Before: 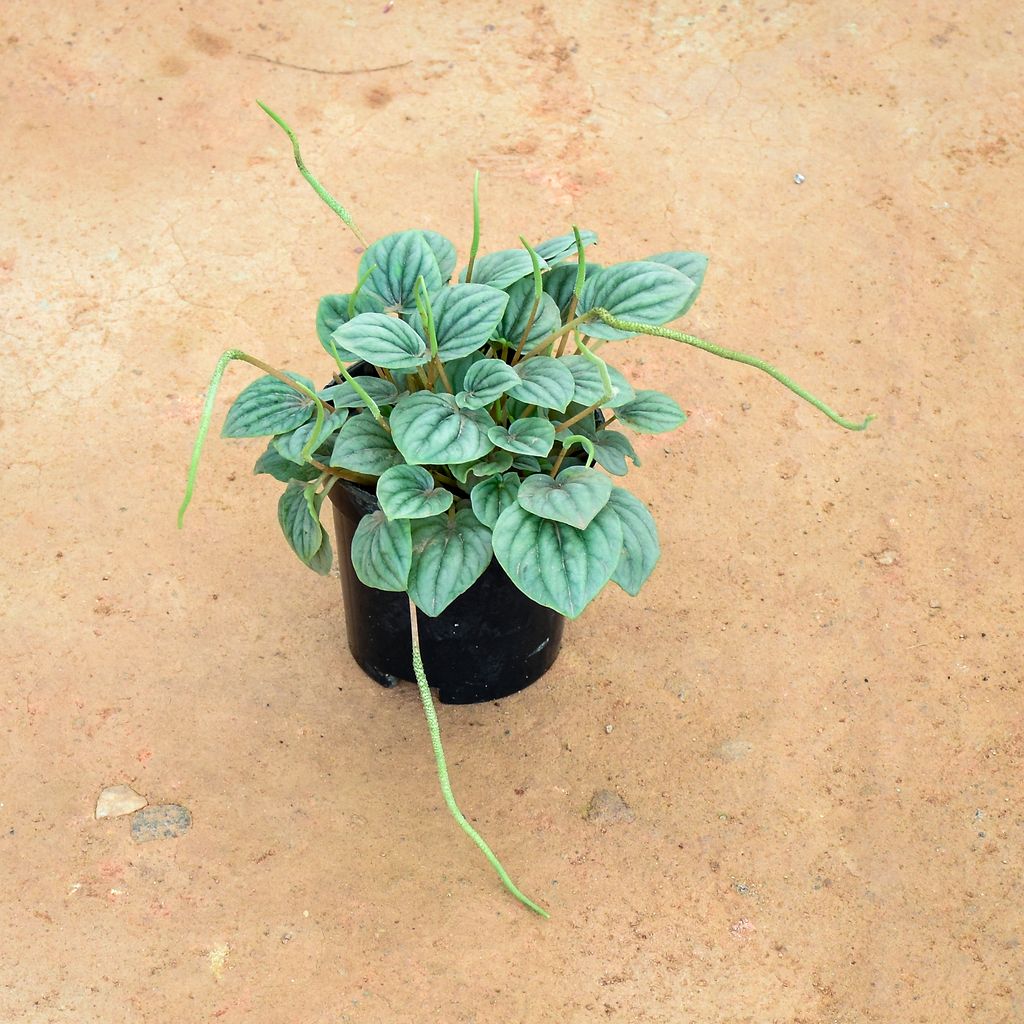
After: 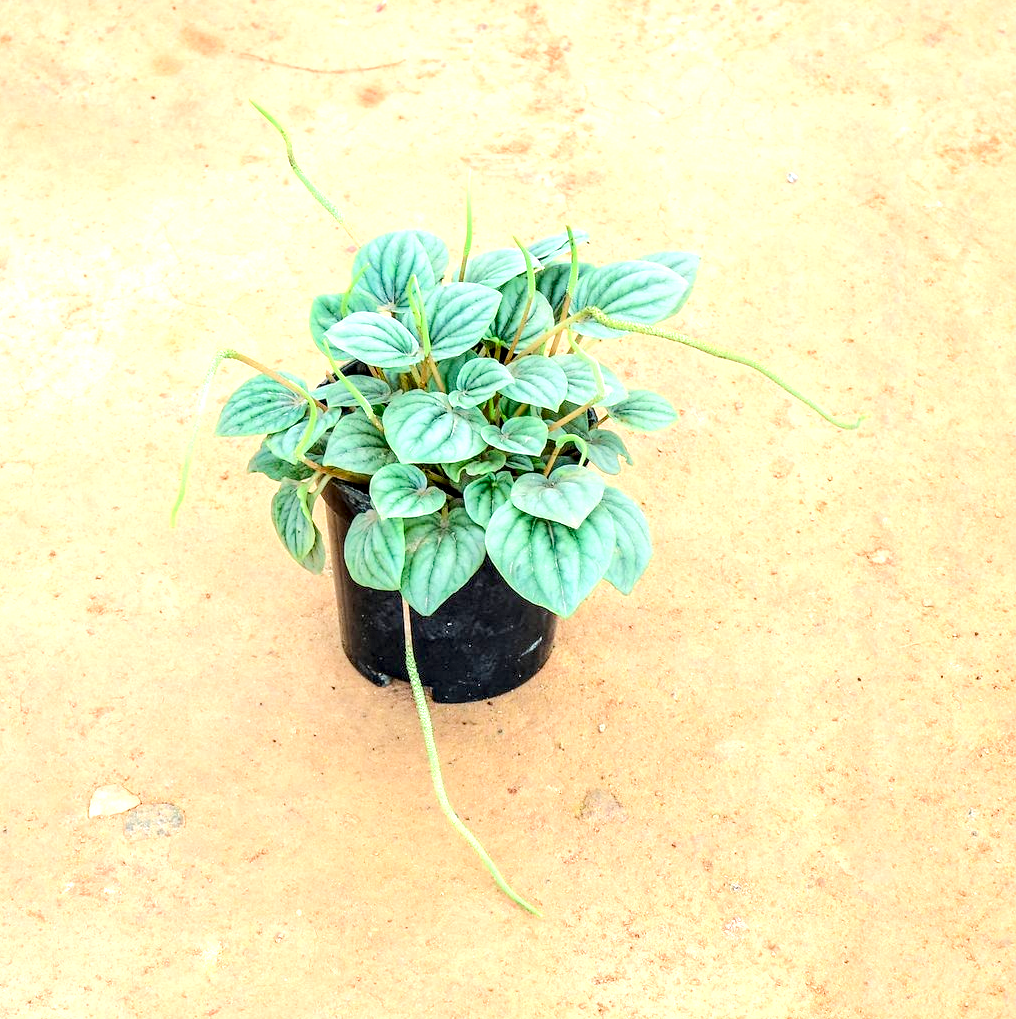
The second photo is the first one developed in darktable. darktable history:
tone equalizer: -8 EV 1.97 EV, -7 EV 2 EV, -6 EV 1.97 EV, -5 EV 1.98 EV, -4 EV 1.97 EV, -3 EV 1.5 EV, -2 EV 0.985 EV, -1 EV 0.476 EV, edges refinement/feathering 500, mask exposure compensation -1.57 EV, preserve details no
local contrast: highlights 20%, shadows 72%, detail 170%
crop and rotate: left 0.704%, top 0.174%, bottom 0.257%
